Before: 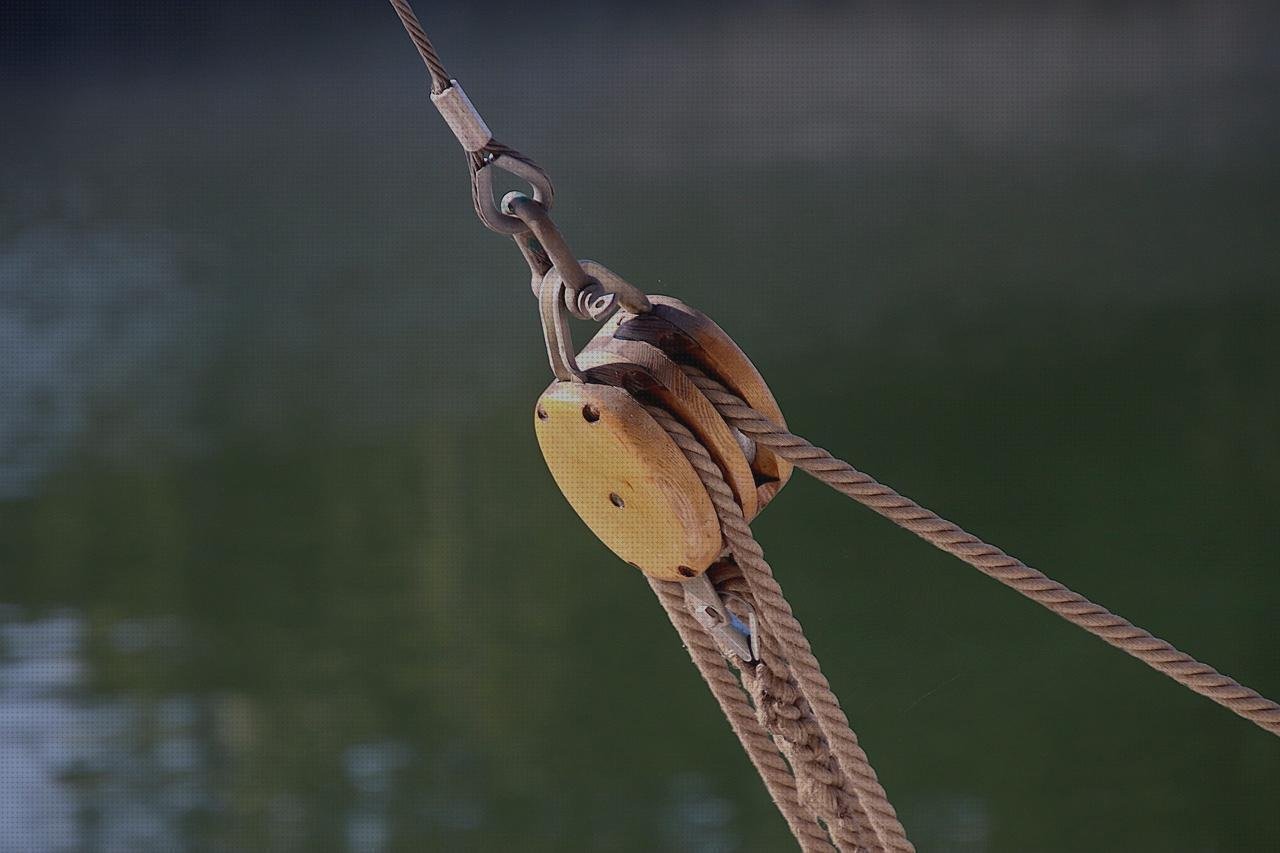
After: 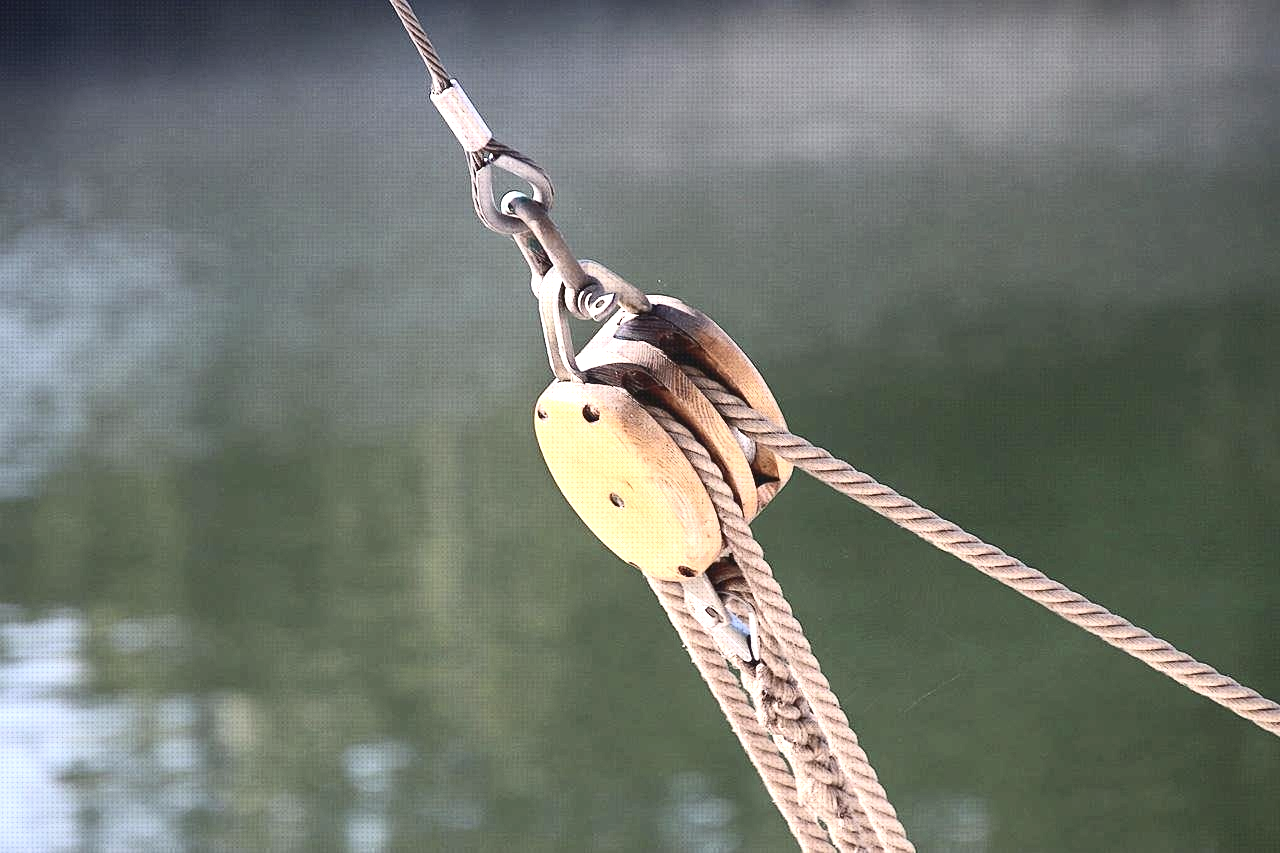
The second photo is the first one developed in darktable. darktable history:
contrast brightness saturation: contrast 0.25, saturation -0.31
exposure: black level correction 0, exposure 1.9 EV, compensate highlight preservation false
